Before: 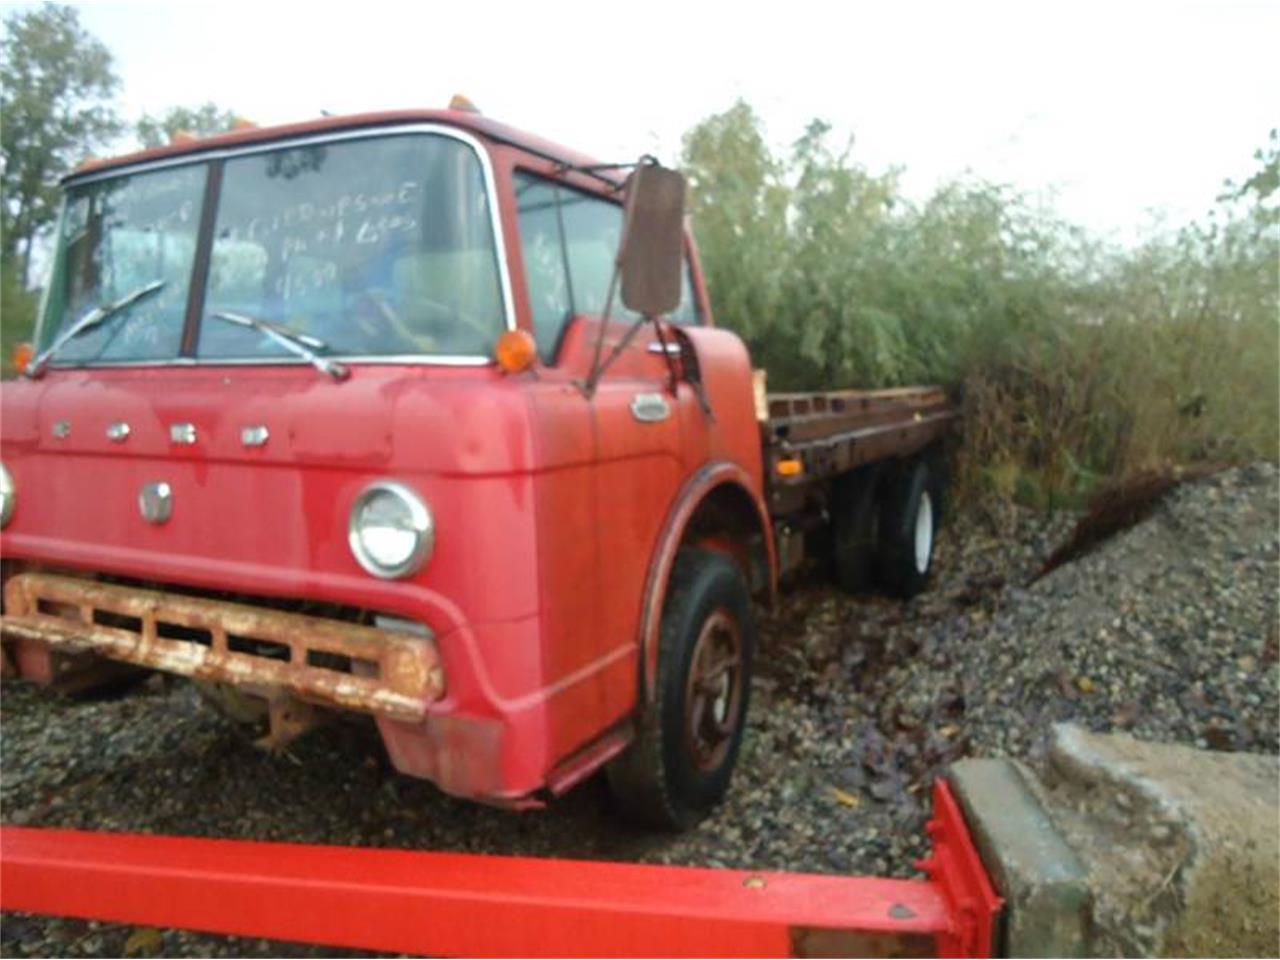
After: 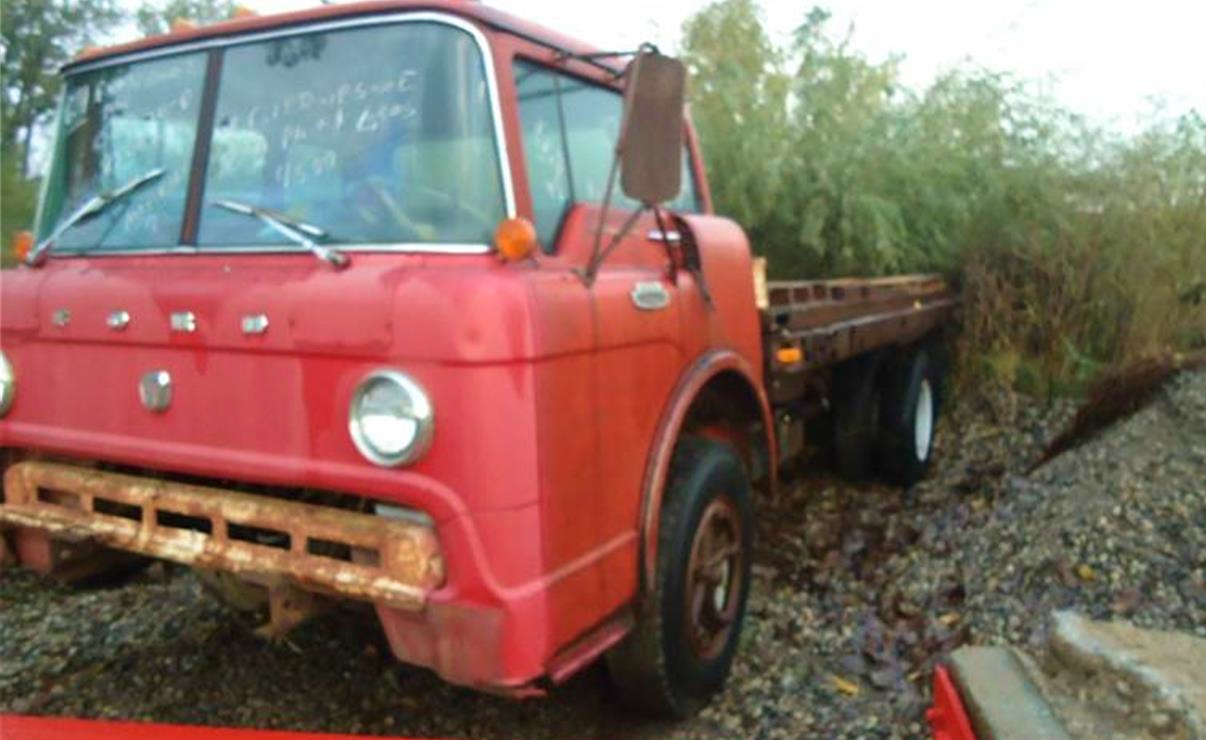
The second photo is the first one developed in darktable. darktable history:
crop and rotate: angle 0.03°, top 11.643%, right 5.651%, bottom 11.189%
velvia: on, module defaults
